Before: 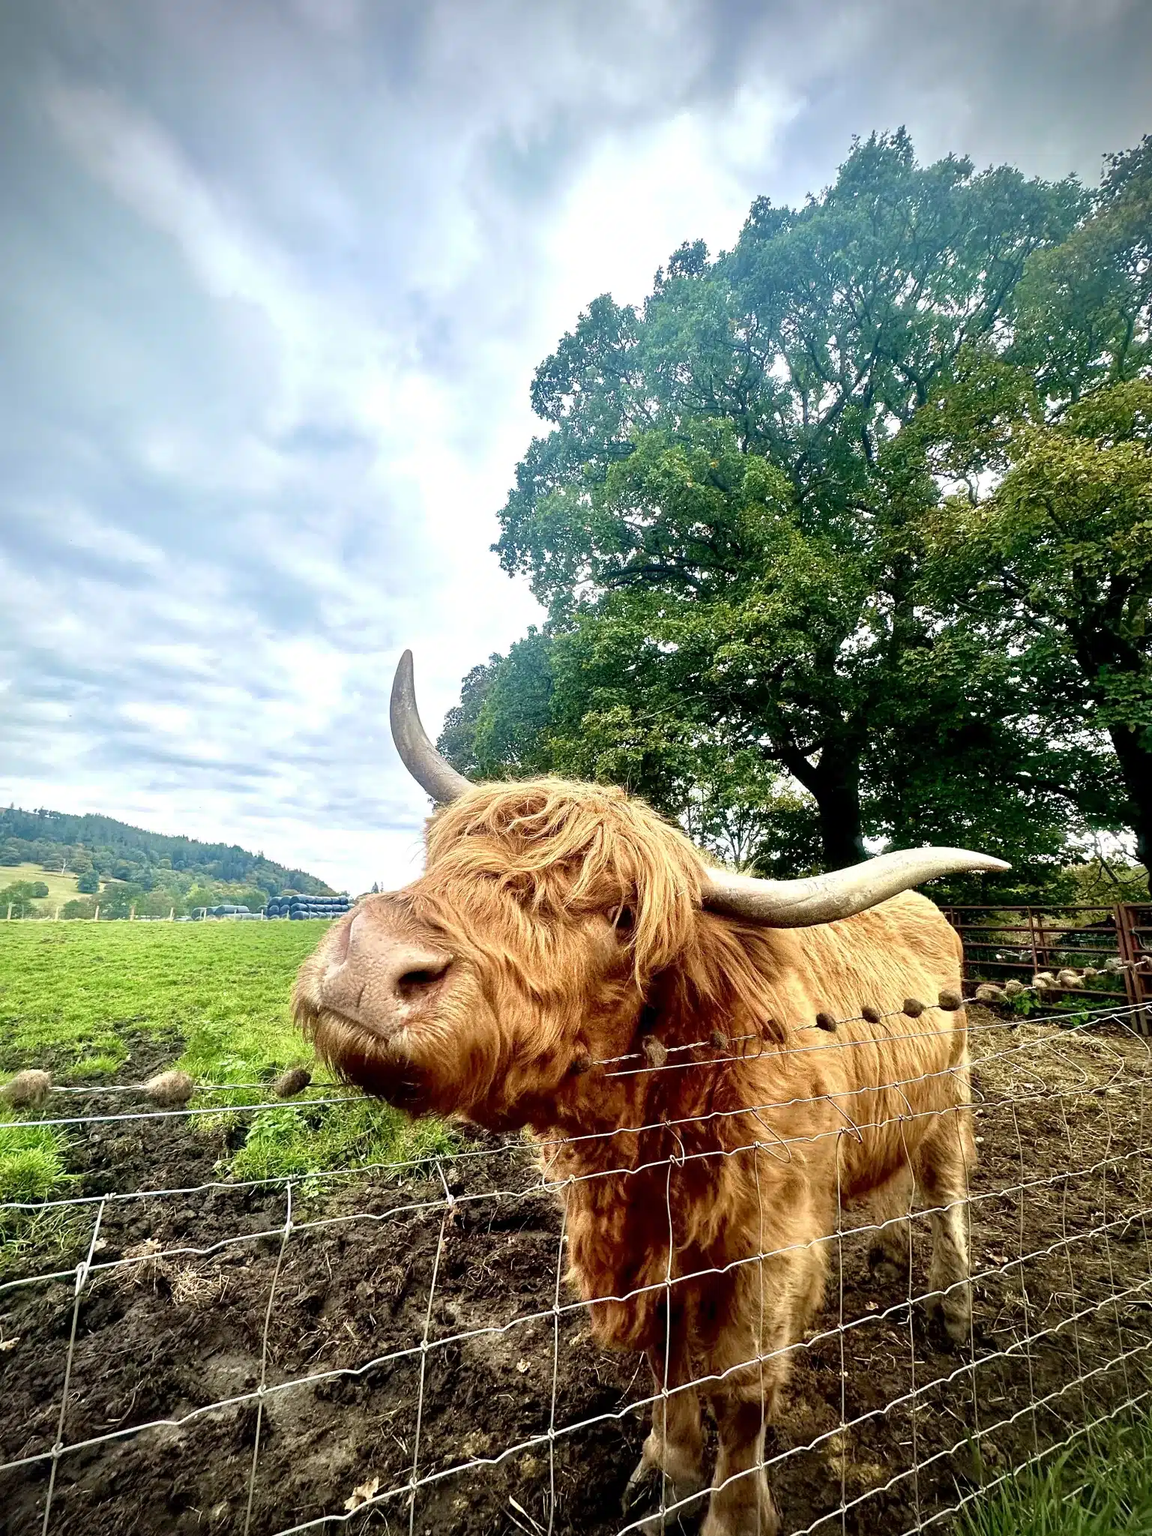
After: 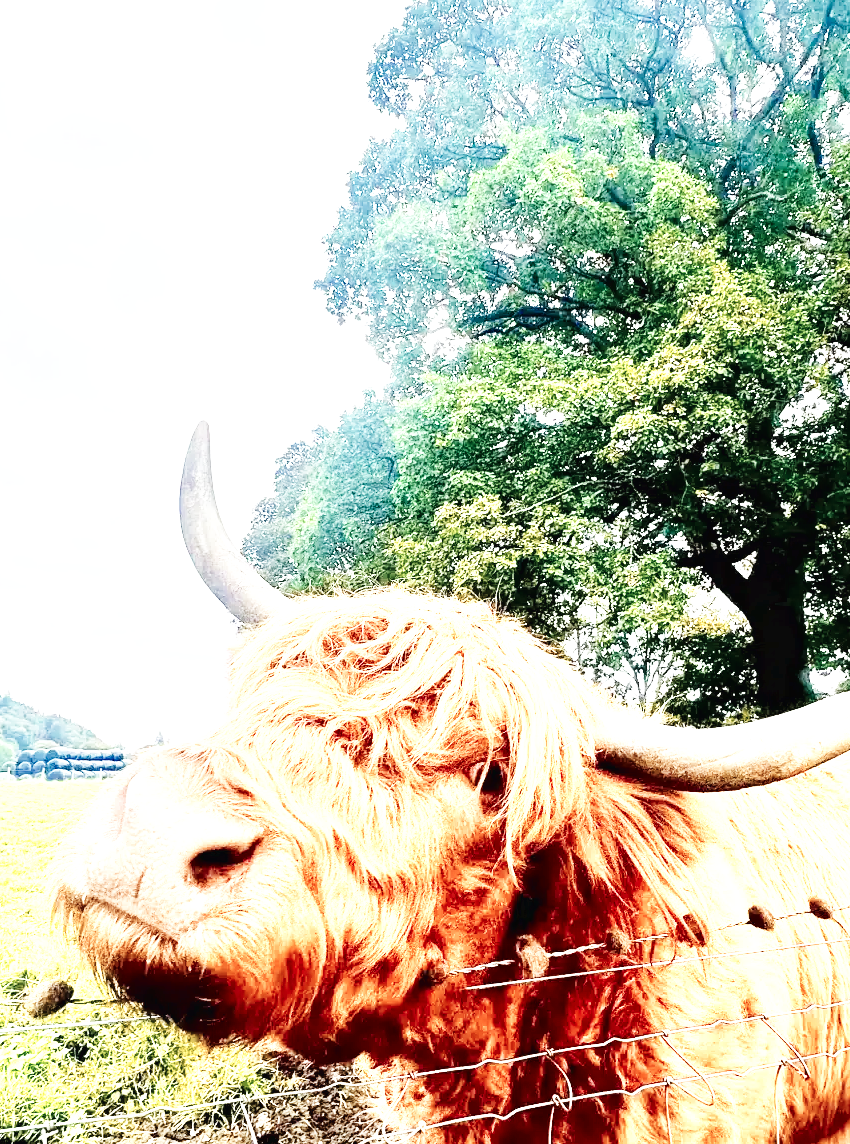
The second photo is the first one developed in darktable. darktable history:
exposure: exposure 0.636 EV, compensate highlight preservation false
crop and rotate: left 22.198%, top 21.787%, right 22.479%, bottom 22.358%
base curve: curves: ch0 [(0, 0.003) (0.001, 0.002) (0.006, 0.004) (0.02, 0.022) (0.048, 0.086) (0.094, 0.234) (0.162, 0.431) (0.258, 0.629) (0.385, 0.8) (0.548, 0.918) (0.751, 0.988) (1, 1)], preserve colors none
color zones: curves: ch0 [(0, 0.473) (0.001, 0.473) (0.226, 0.548) (0.4, 0.589) (0.525, 0.54) (0.728, 0.403) (0.999, 0.473) (1, 0.473)]; ch1 [(0, 0.619) (0.001, 0.619) (0.234, 0.388) (0.4, 0.372) (0.528, 0.422) (0.732, 0.53) (0.999, 0.619) (1, 0.619)]; ch2 [(0, 0.547) (0.001, 0.547) (0.226, 0.45) (0.4, 0.525) (0.525, 0.585) (0.8, 0.511) (0.999, 0.547) (1, 0.547)]
